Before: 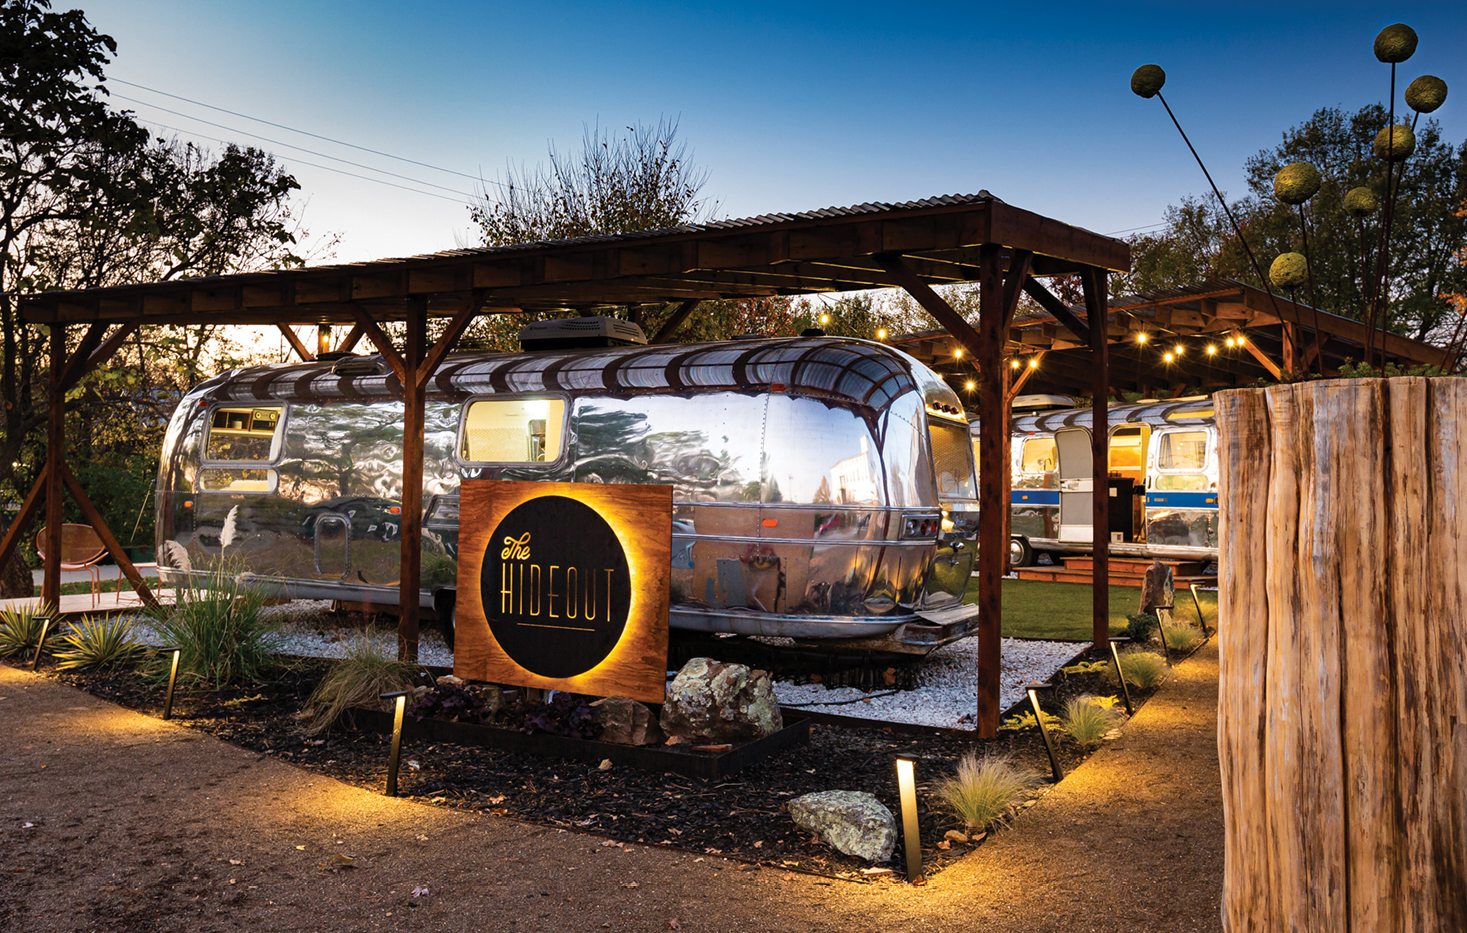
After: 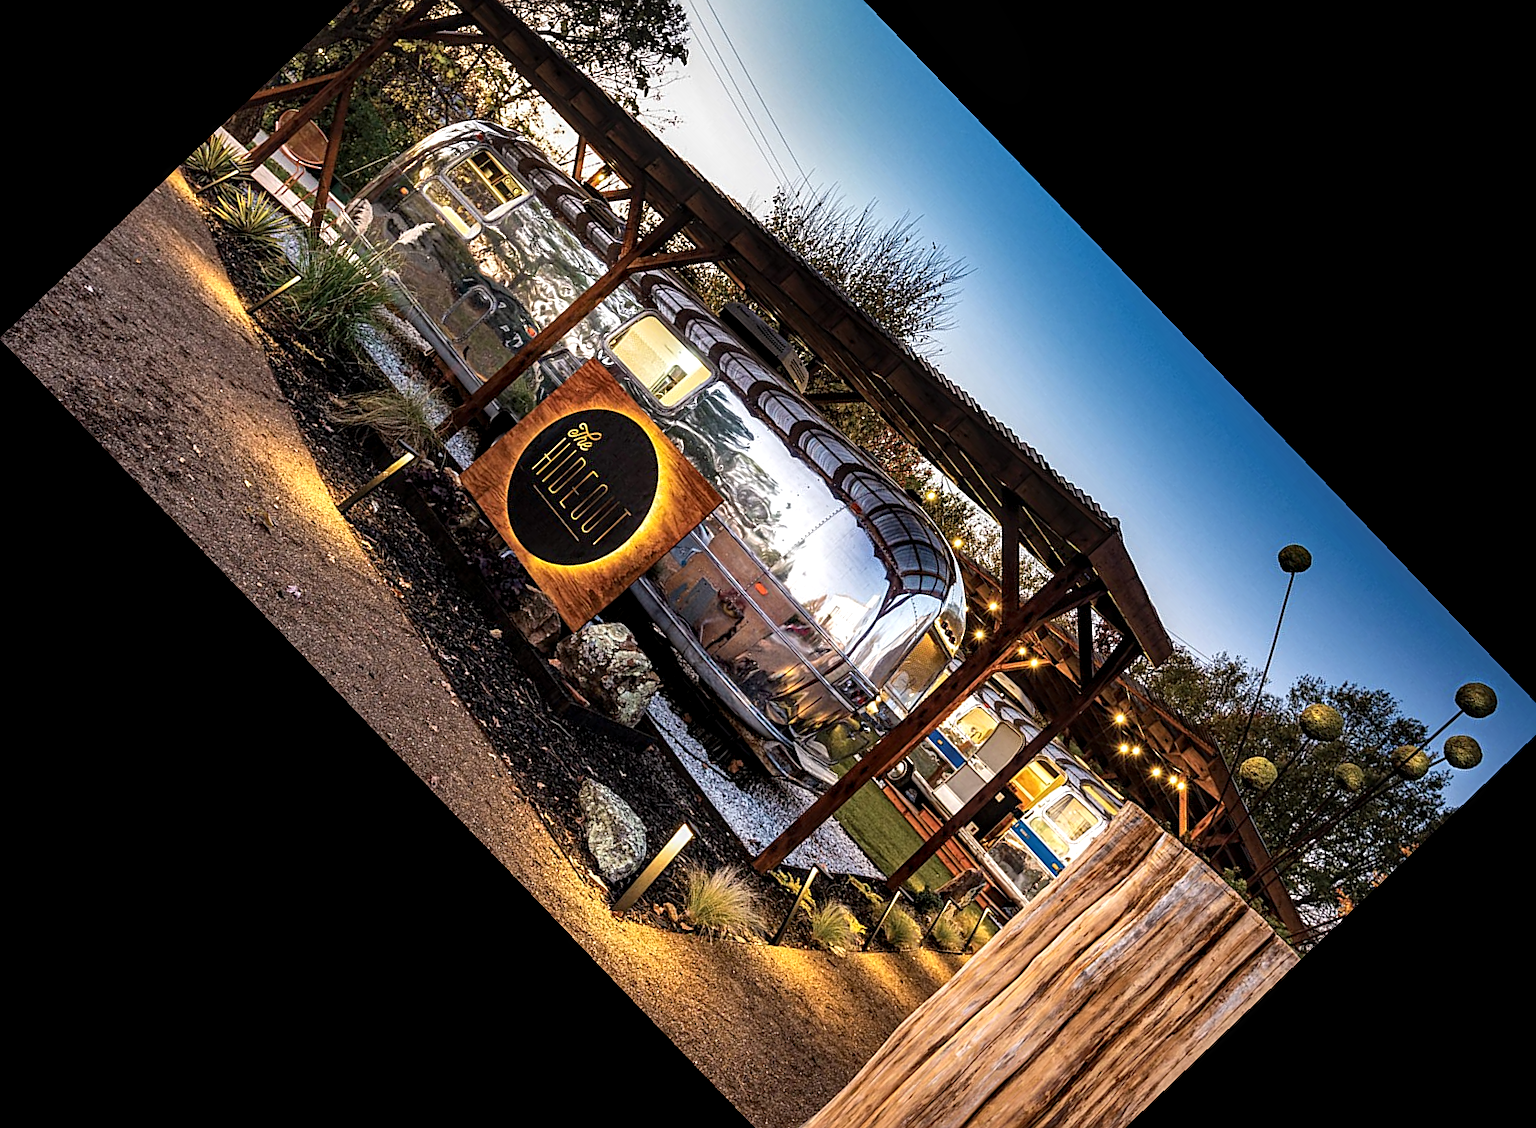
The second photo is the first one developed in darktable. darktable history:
crop and rotate: angle -46.26°, top 16.234%, right 0.912%, bottom 11.704%
local contrast: detail 154%
sharpen: amount 0.55
tone equalizer: on, module defaults
